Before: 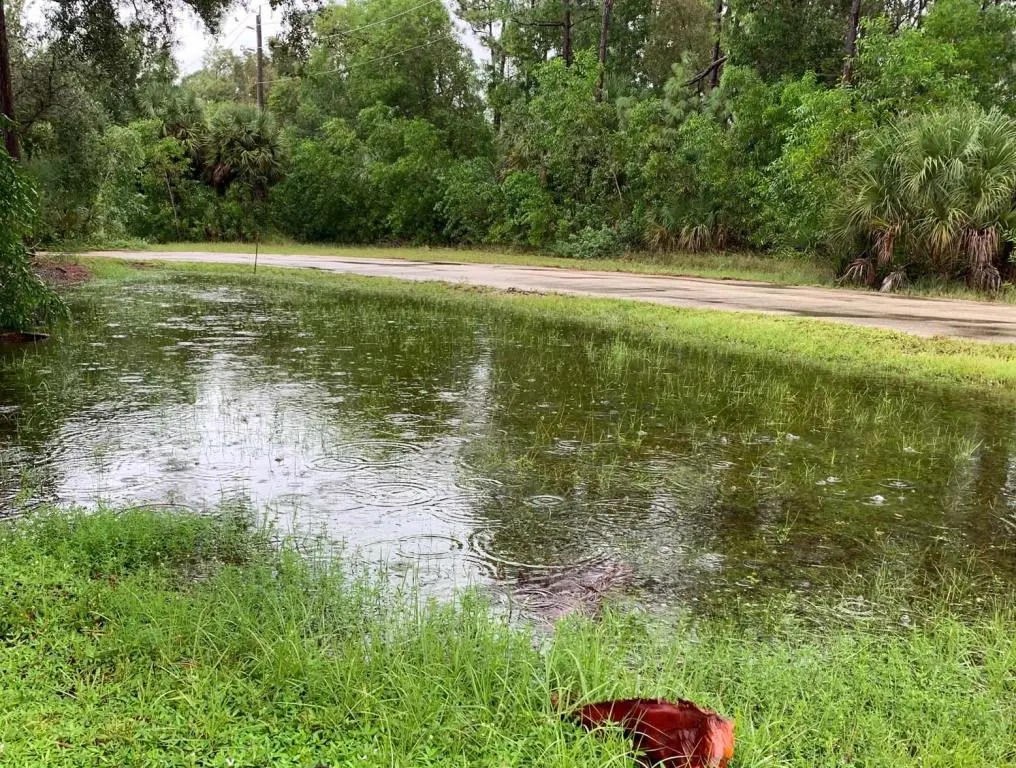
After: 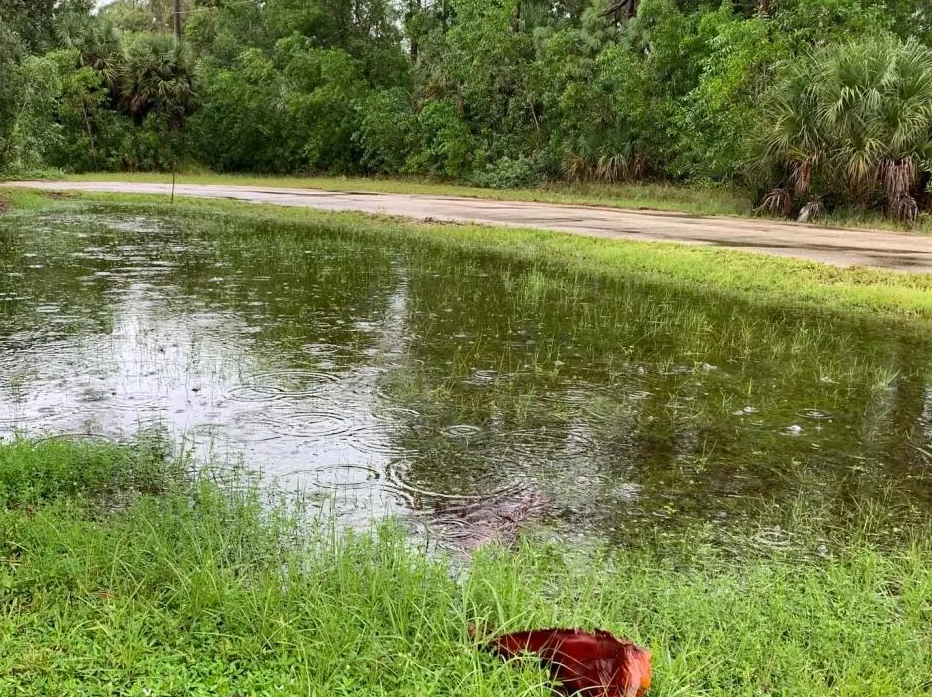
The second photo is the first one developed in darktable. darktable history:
haze removal: compatibility mode true, adaptive false
crop and rotate: left 8.262%, top 9.226%
